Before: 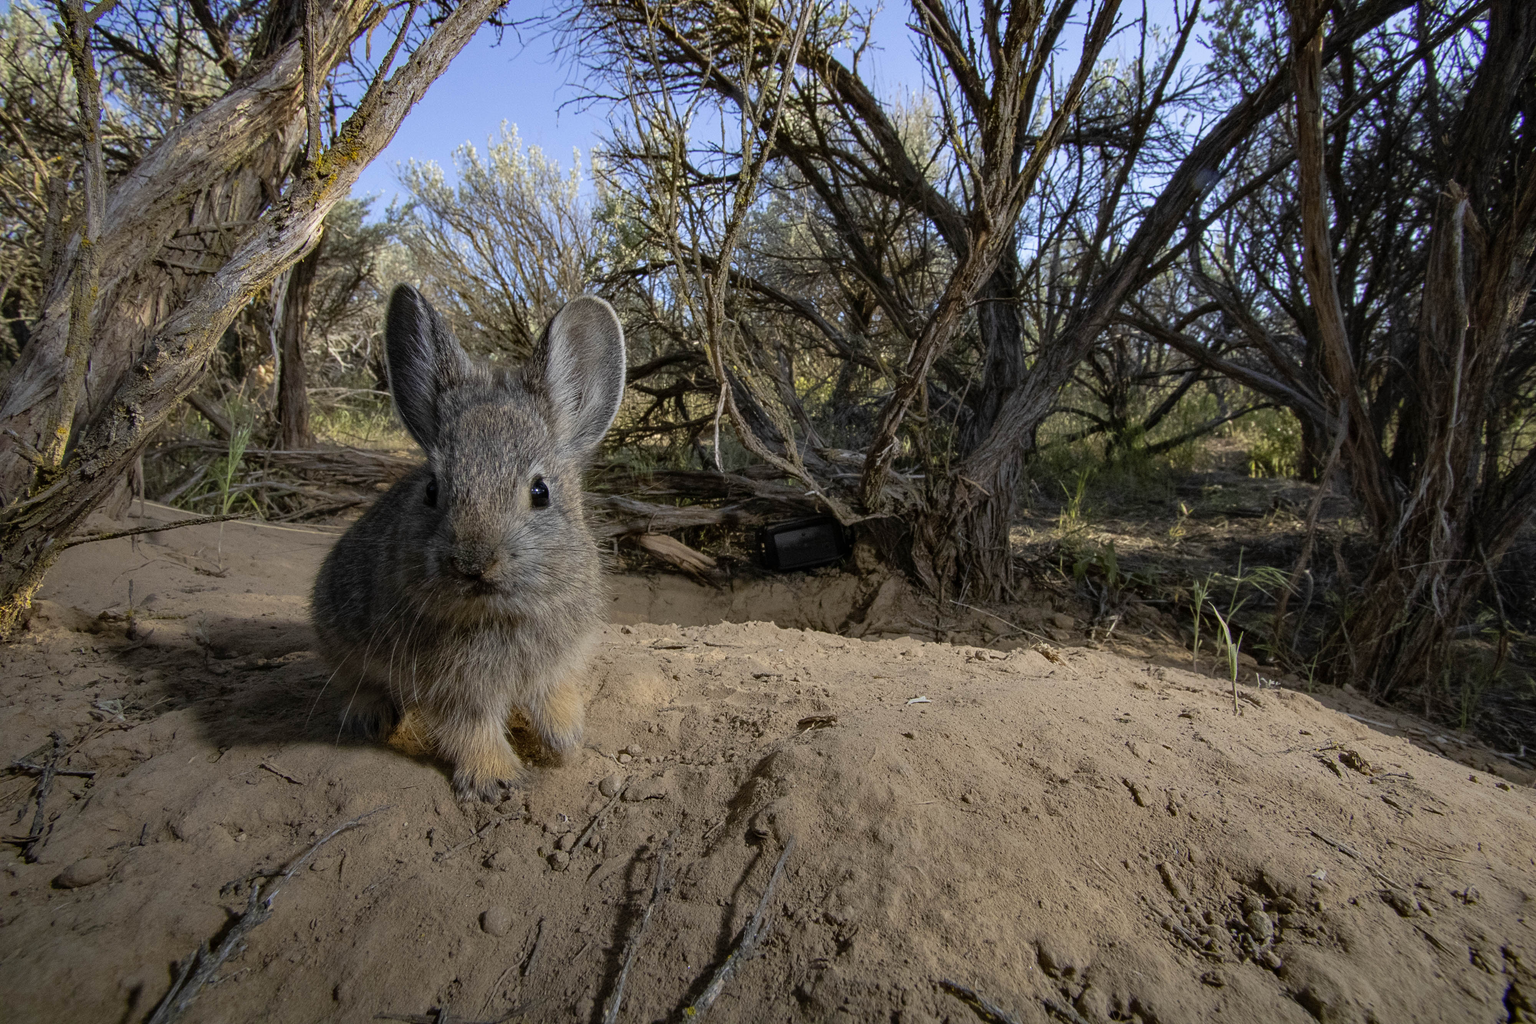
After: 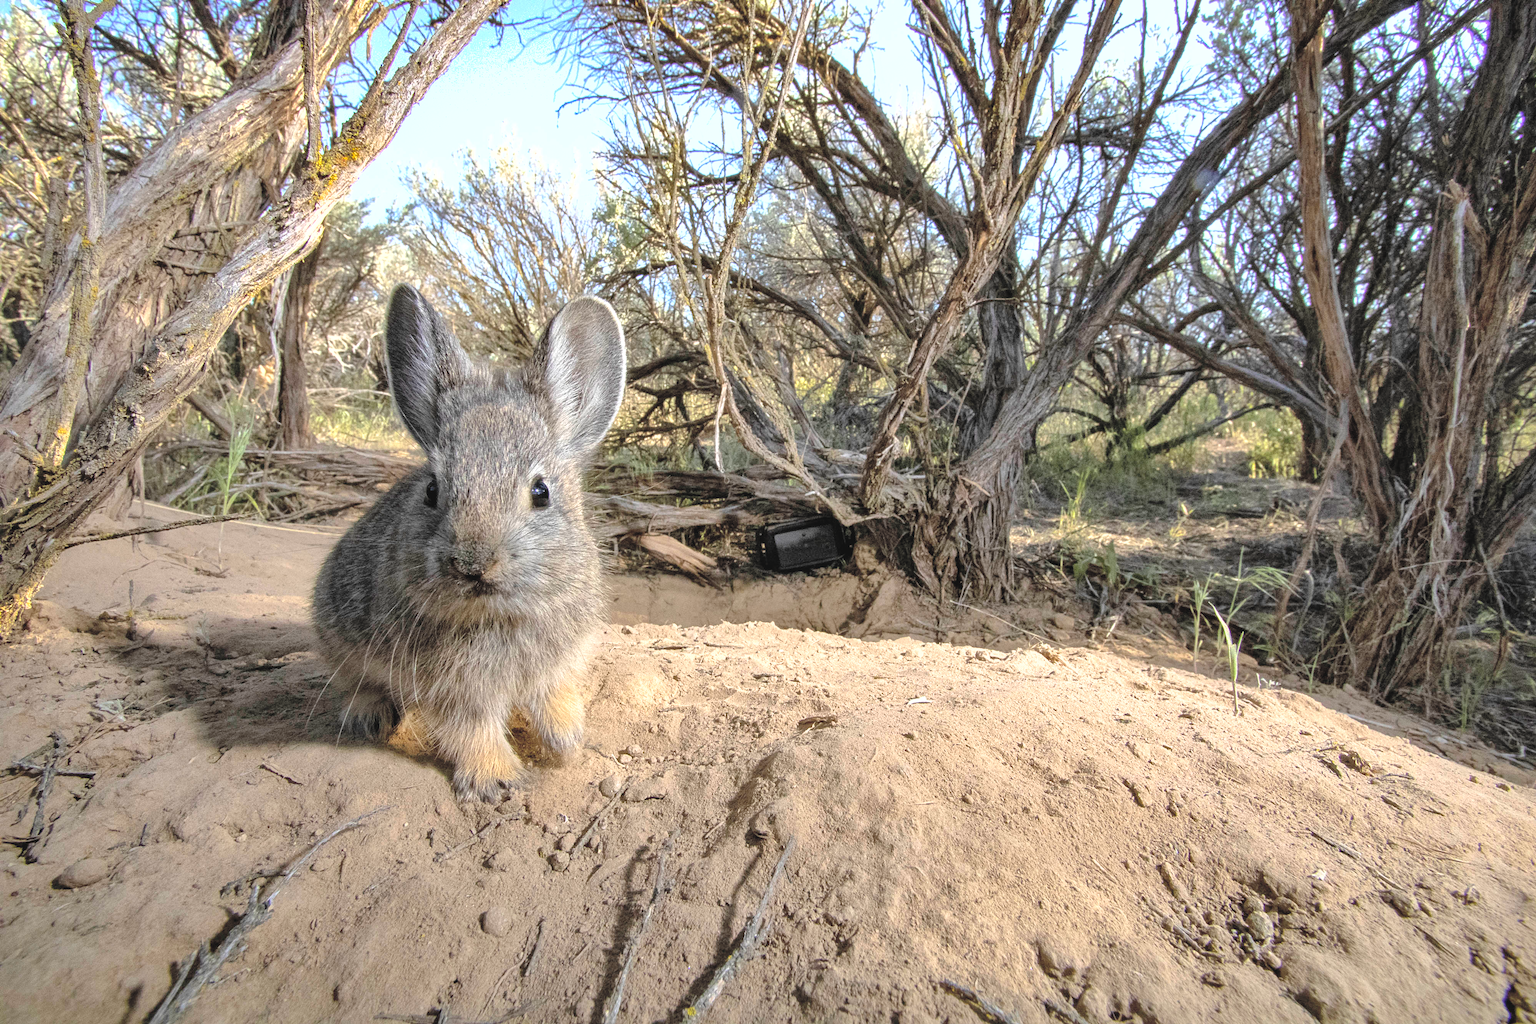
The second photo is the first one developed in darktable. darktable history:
color correction: highlights b* -0.004, saturation 0.833
shadows and highlights: on, module defaults
contrast brightness saturation: brightness 0.28
exposure: black level correction 0, exposure 1.298 EV, compensate highlight preservation false
